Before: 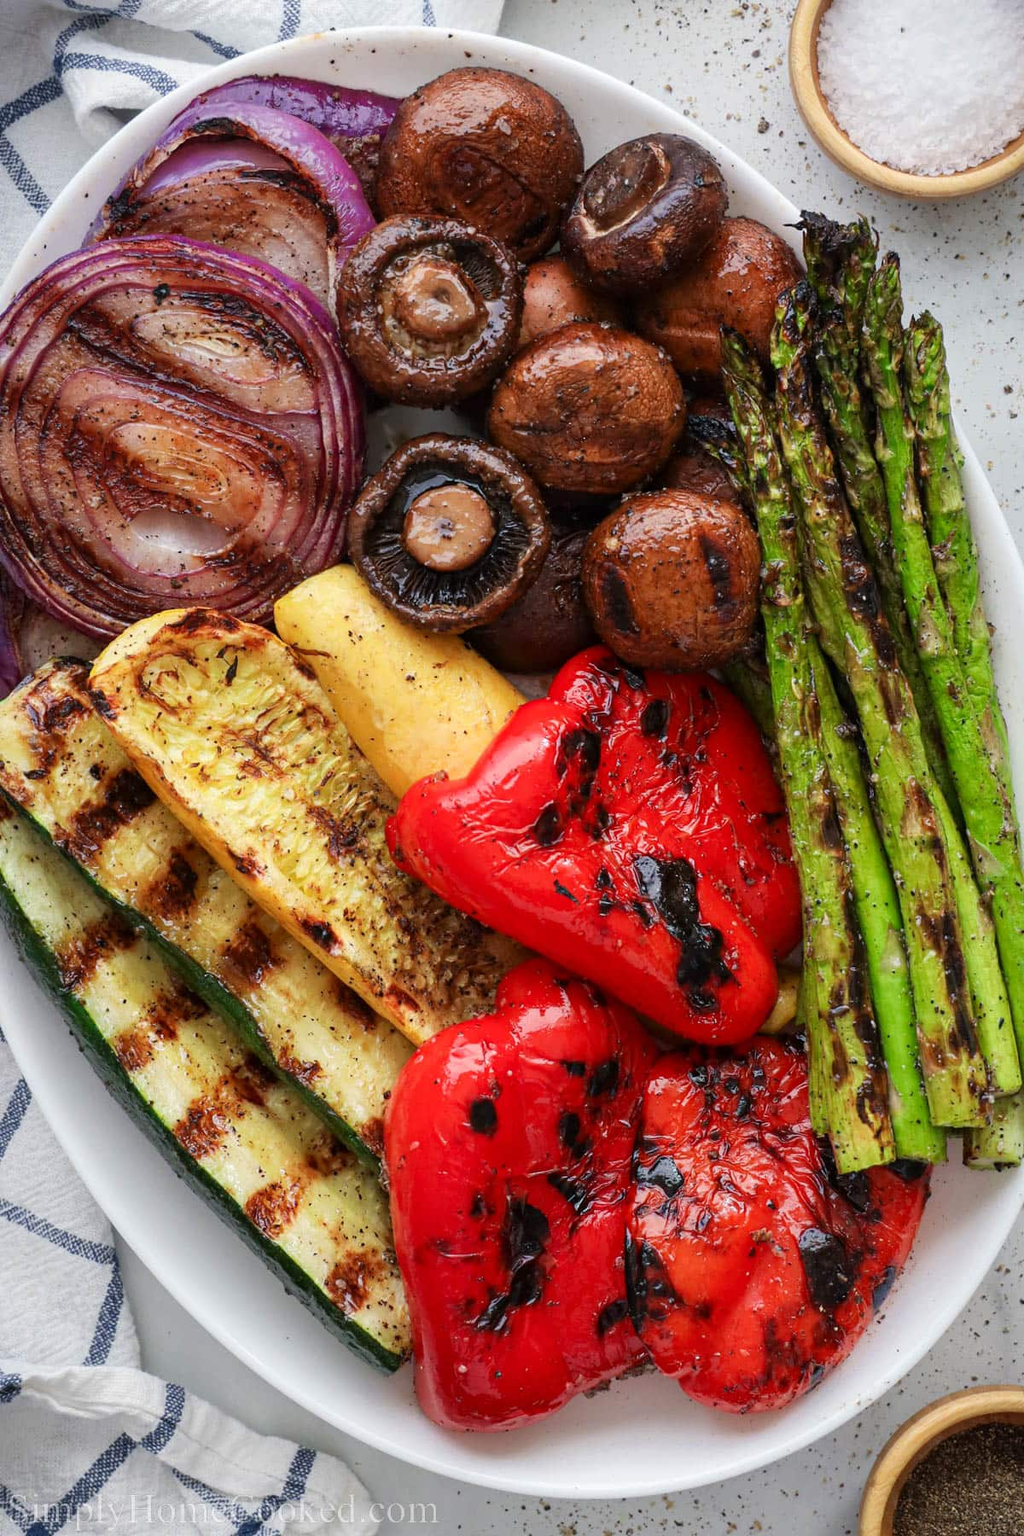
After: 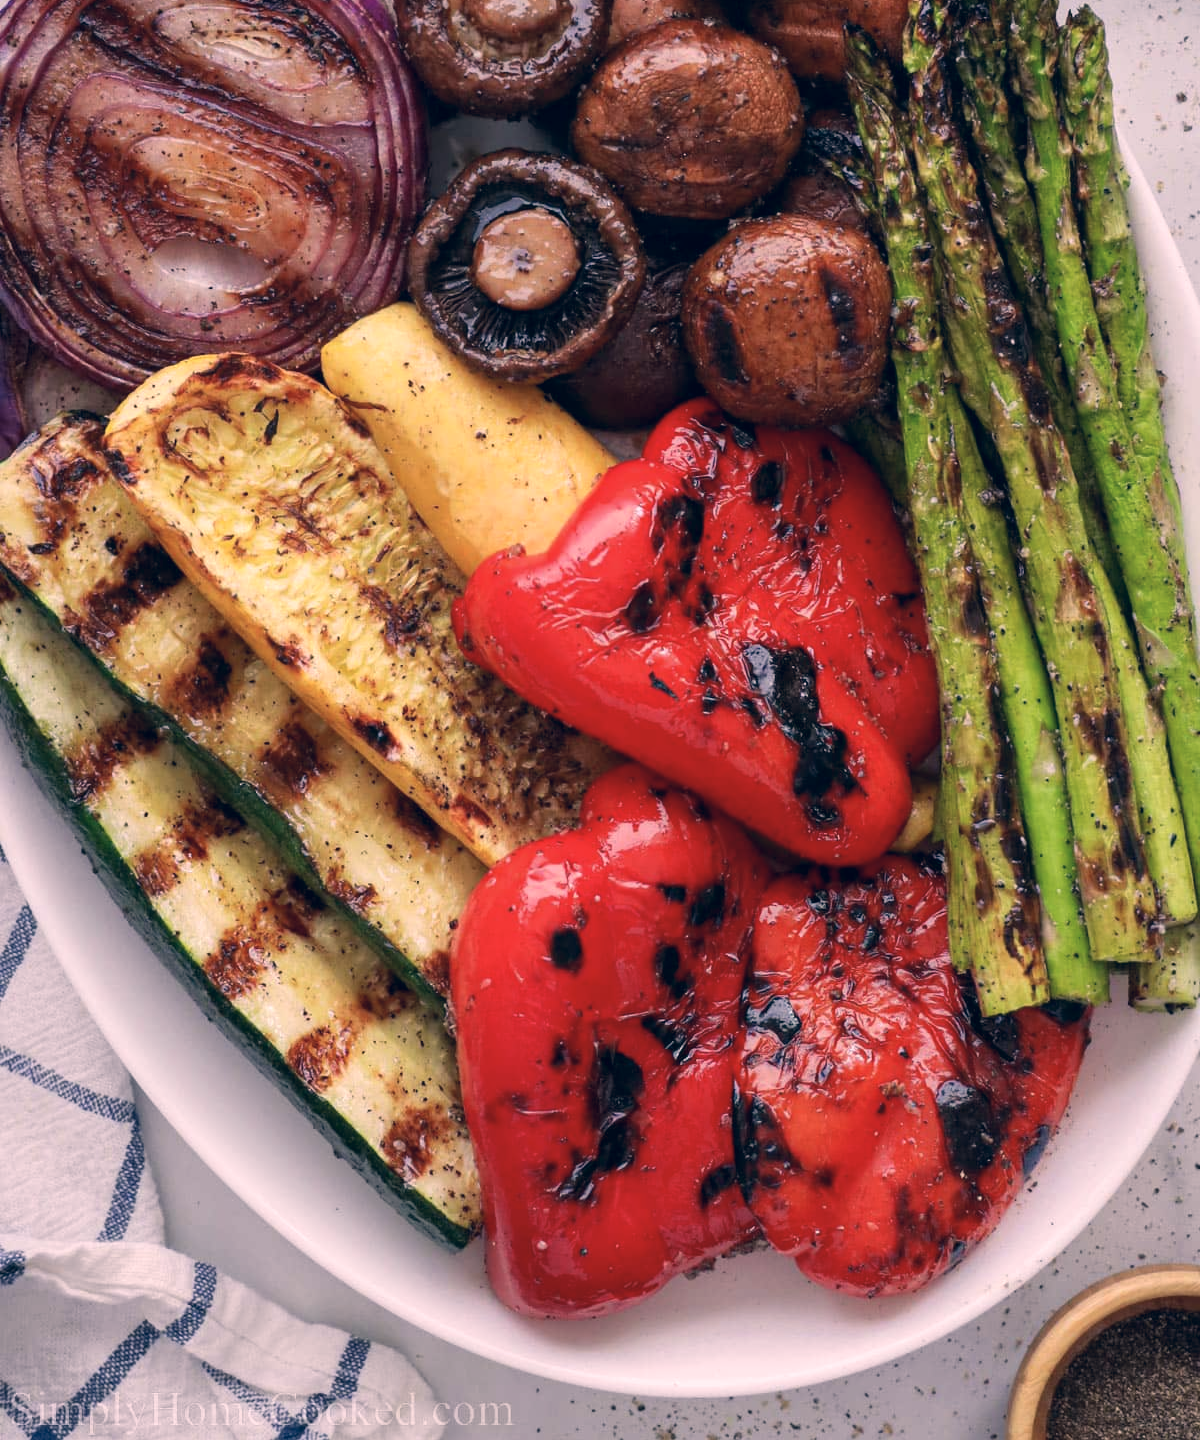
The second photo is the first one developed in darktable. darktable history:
color correction: highlights a* 14.46, highlights b* 5.85, shadows a* -5.53, shadows b* -15.24, saturation 0.85
tone equalizer: on, module defaults
crop and rotate: top 19.998%
contrast equalizer: y [[0.5 ×4, 0.483, 0.43], [0.5 ×6], [0.5 ×6], [0 ×6], [0 ×6]]
